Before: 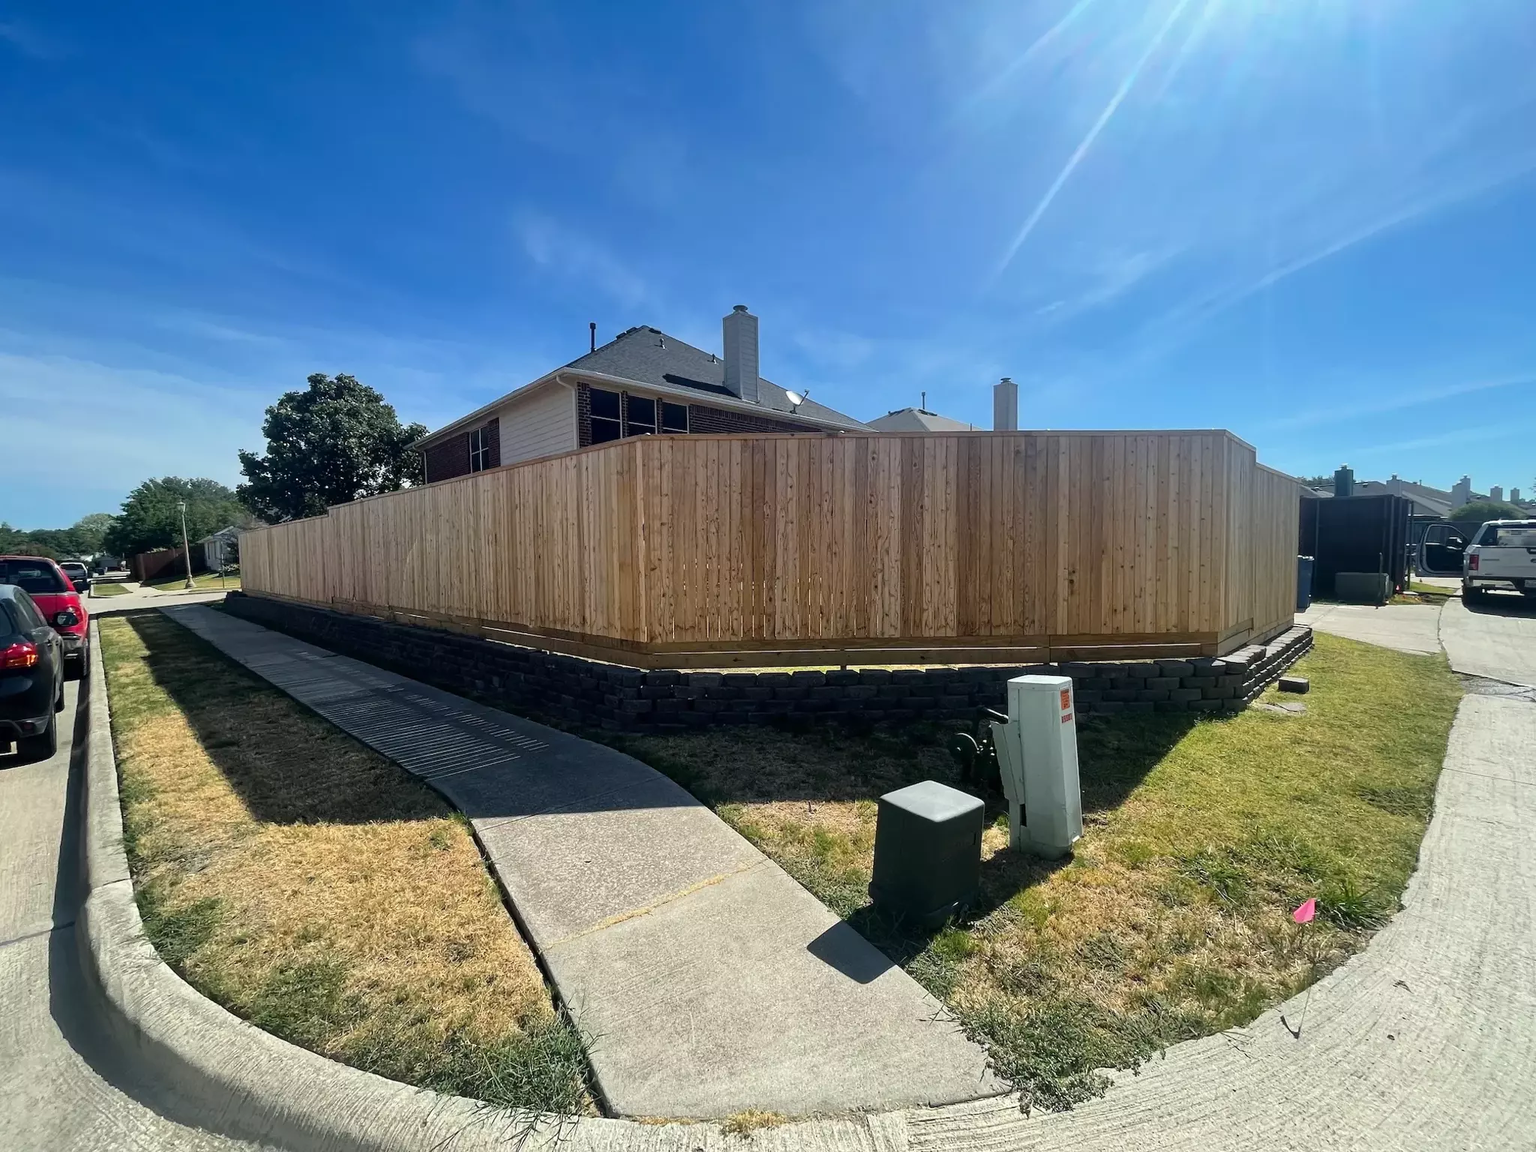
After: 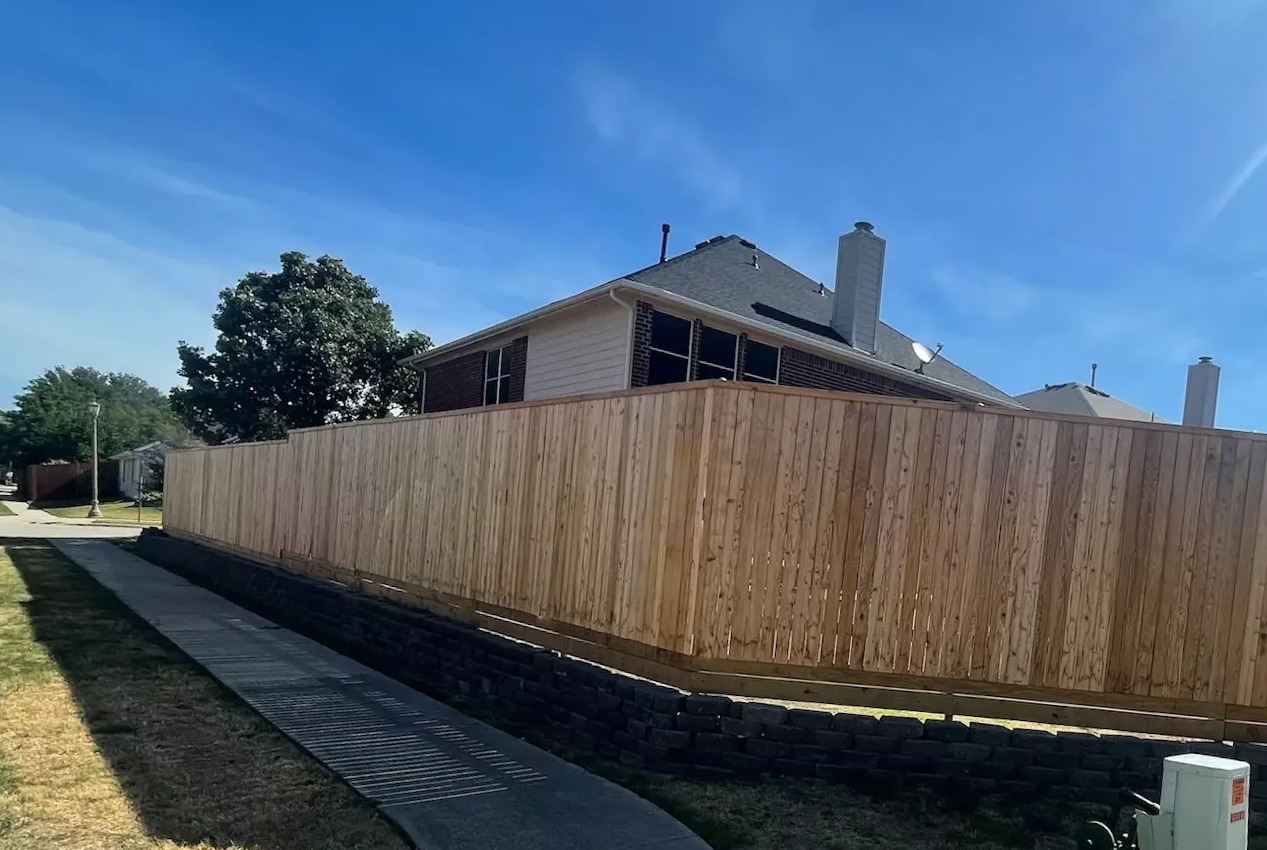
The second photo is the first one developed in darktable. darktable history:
crop and rotate: angle -6.23°, left 2.082%, top 6.647%, right 27.449%, bottom 30.278%
